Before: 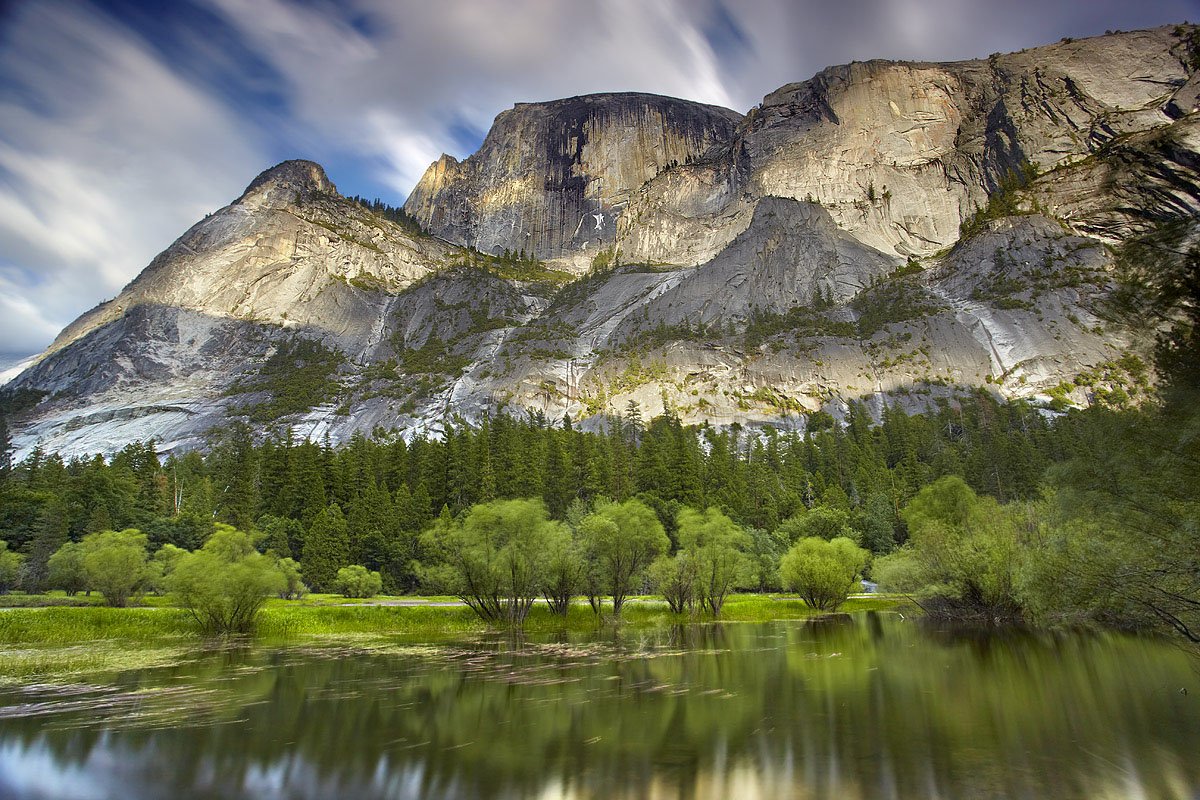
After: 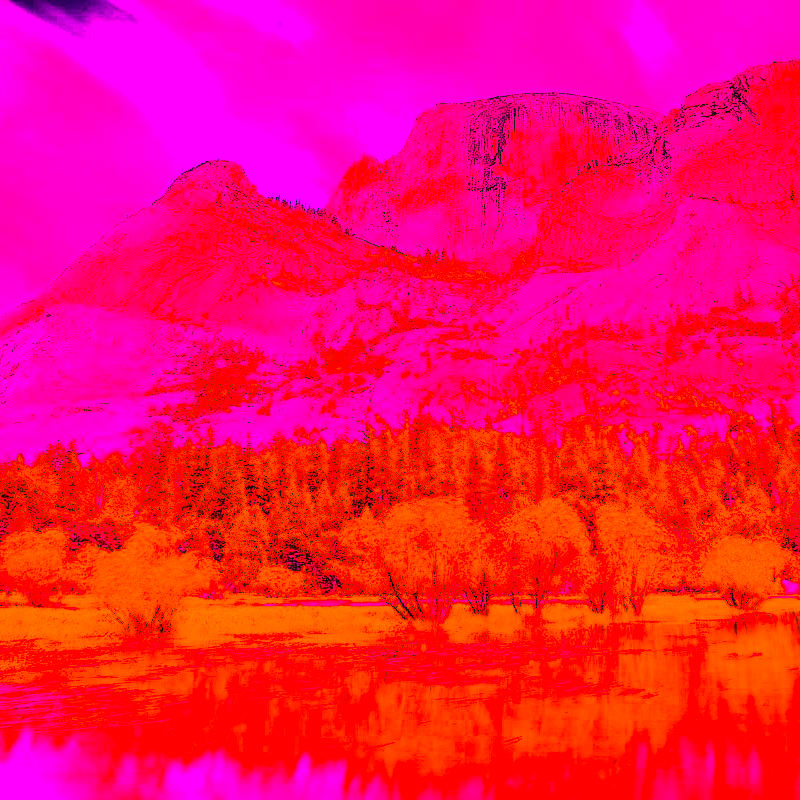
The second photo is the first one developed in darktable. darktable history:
crop and rotate: left 6.617%, right 26.717%
exposure: black level correction 0.001, compensate highlight preservation false
white balance: red 4.26, blue 1.802
color balance rgb: linear chroma grading › global chroma 15%, perceptual saturation grading › global saturation 30%
local contrast: on, module defaults
rgb curve: curves: ch0 [(0, 0) (0.21, 0.15) (0.24, 0.21) (0.5, 0.75) (0.75, 0.96) (0.89, 0.99) (1, 1)]; ch1 [(0, 0.02) (0.21, 0.13) (0.25, 0.2) (0.5, 0.67) (0.75, 0.9) (0.89, 0.97) (1, 1)]; ch2 [(0, 0.02) (0.21, 0.13) (0.25, 0.2) (0.5, 0.67) (0.75, 0.9) (0.89, 0.97) (1, 1)], compensate middle gray true
graduated density: rotation 5.63°, offset 76.9
